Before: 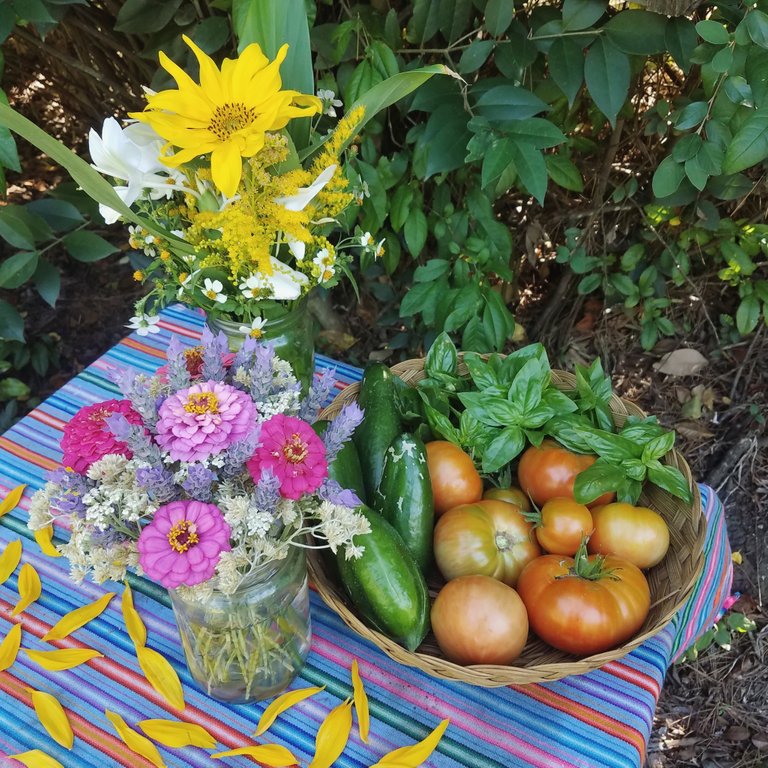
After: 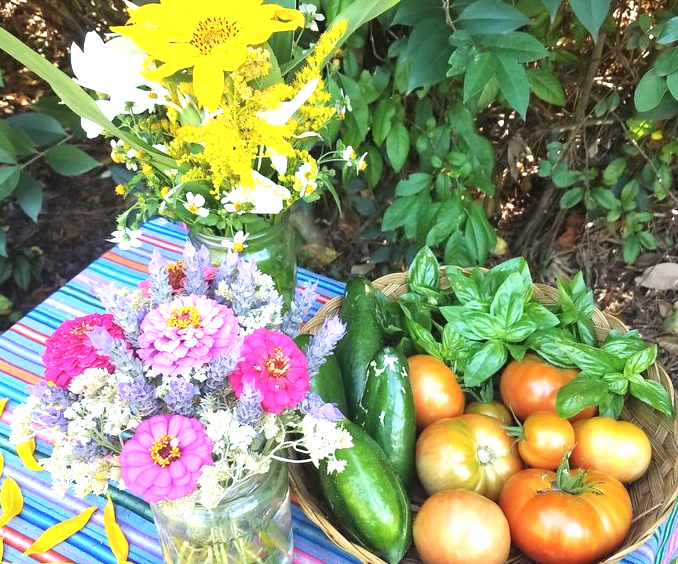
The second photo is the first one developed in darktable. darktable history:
exposure: black level correction 0, exposure 1.102 EV, compensate highlight preservation false
crop and rotate: left 2.467%, top 11.32%, right 9.216%, bottom 15.151%
